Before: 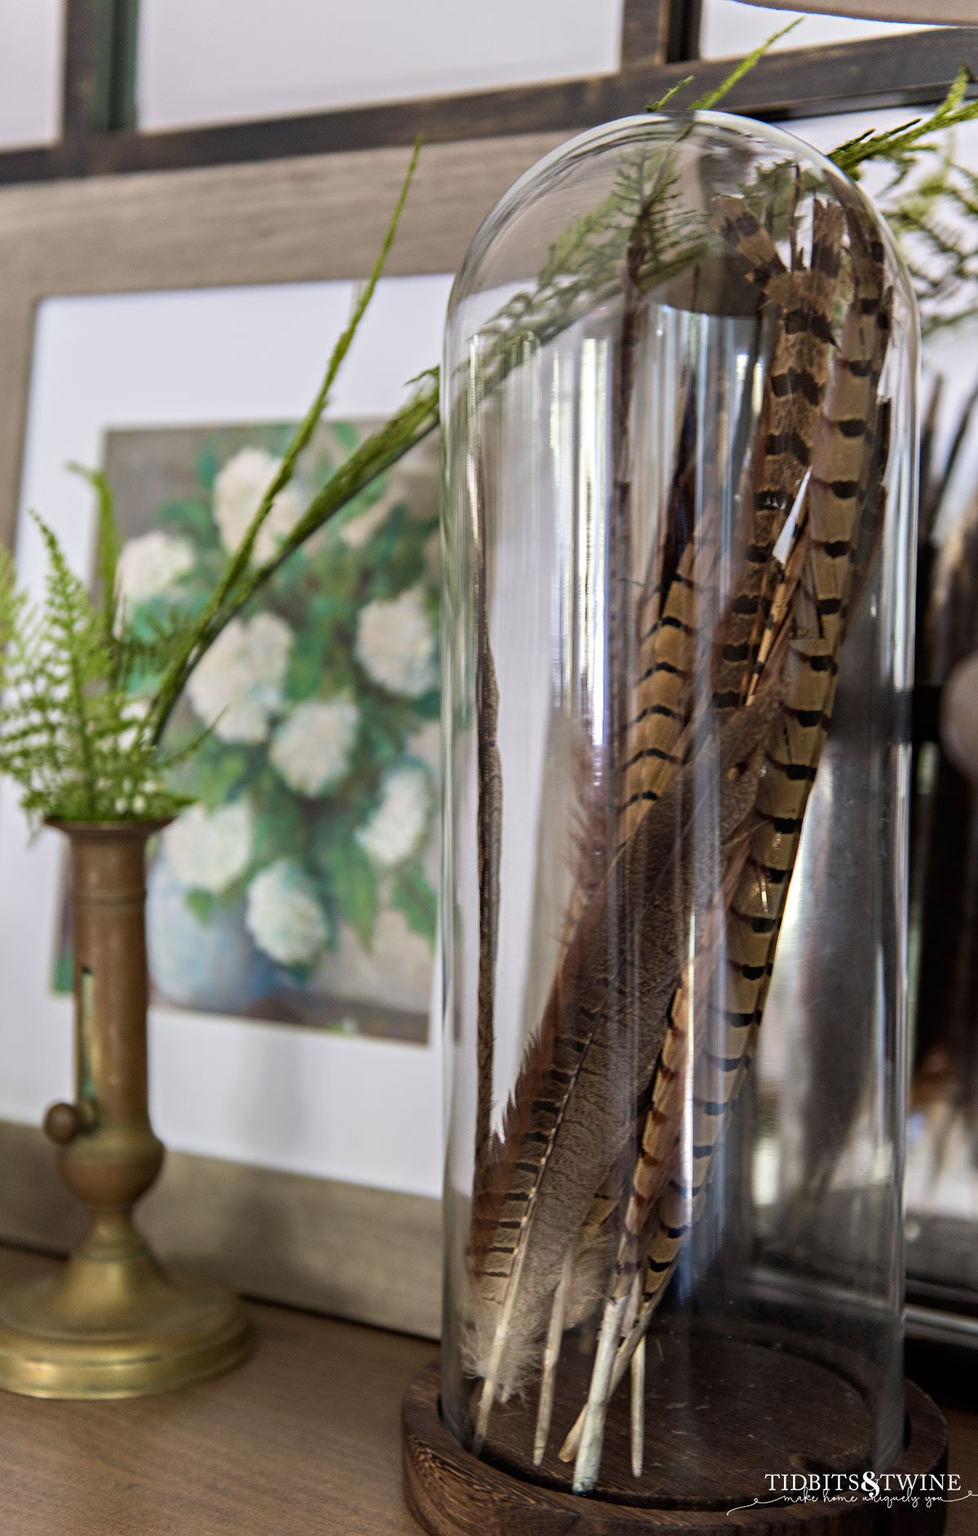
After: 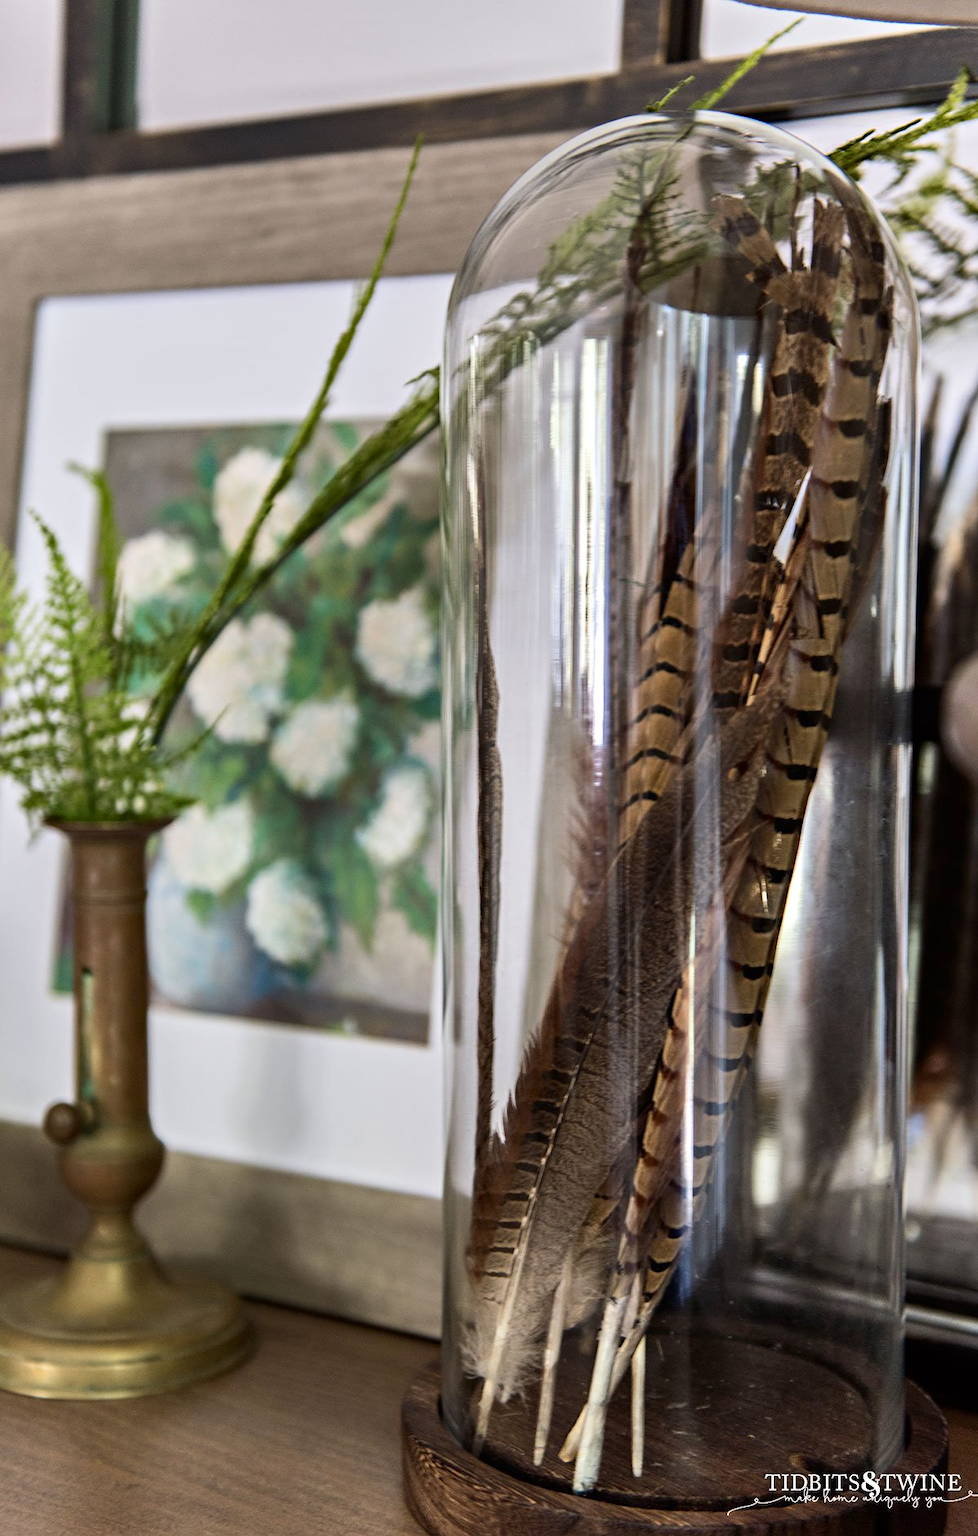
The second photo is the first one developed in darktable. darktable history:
shadows and highlights: soften with gaussian
contrast brightness saturation: contrast 0.14
tone equalizer: on, module defaults
